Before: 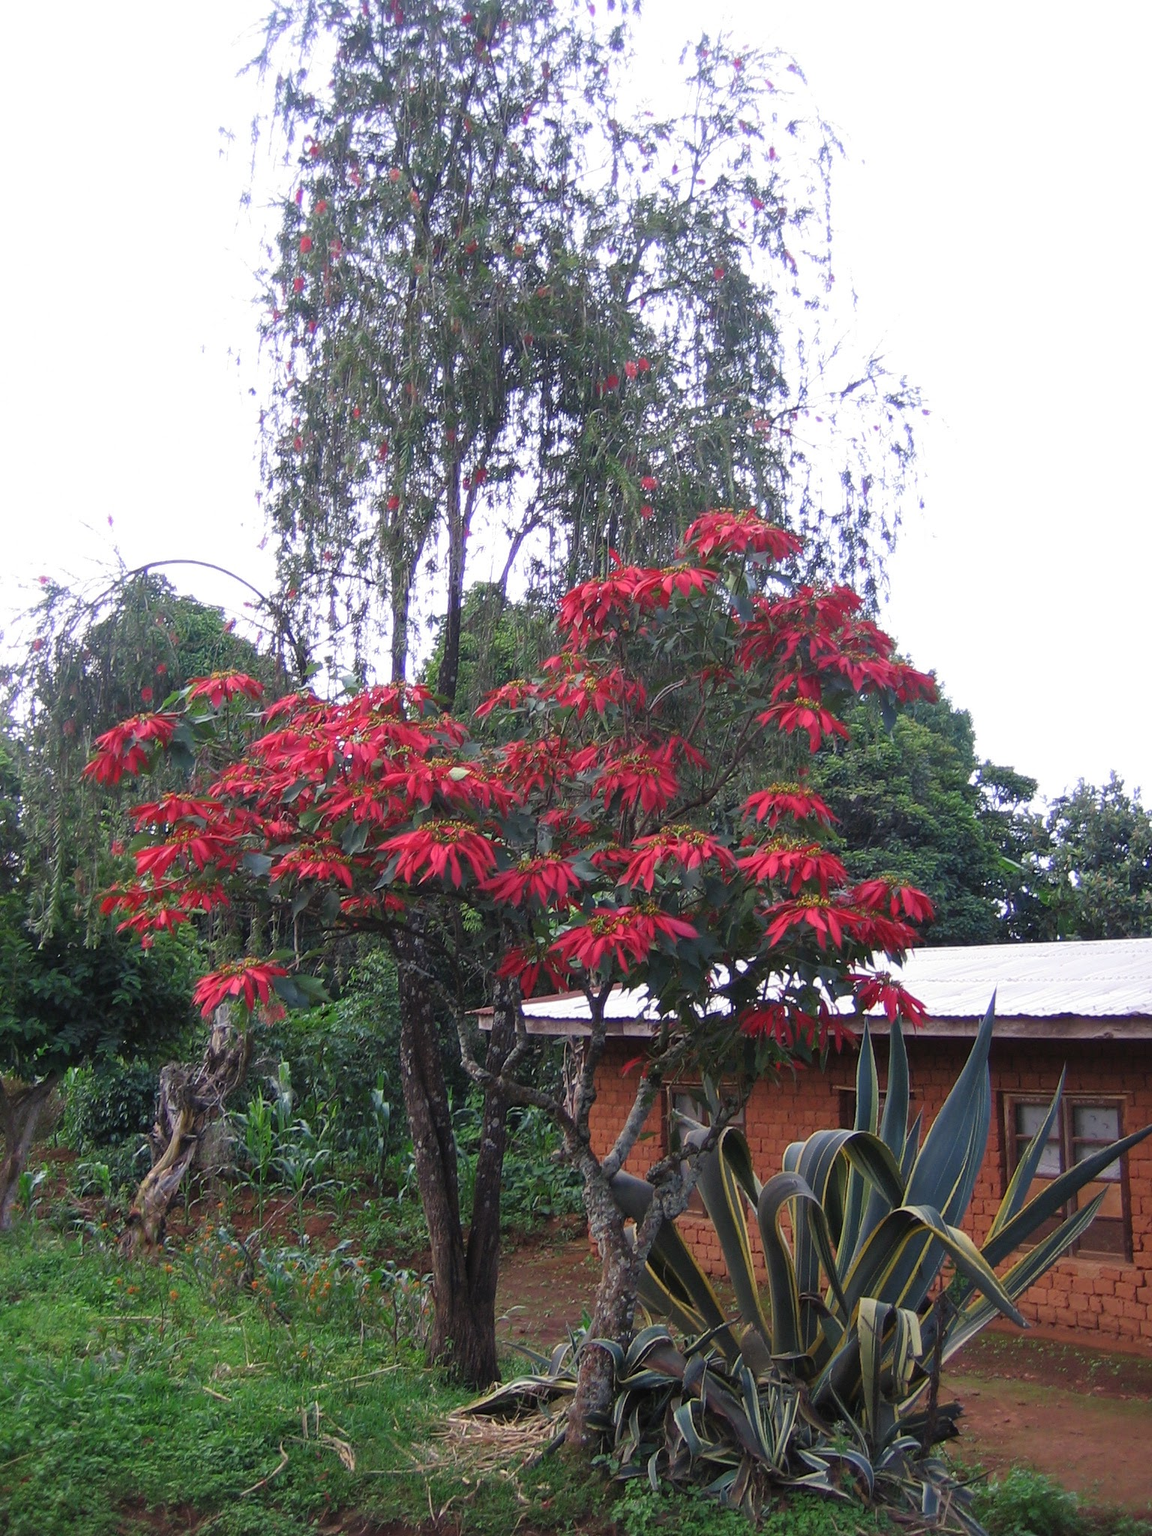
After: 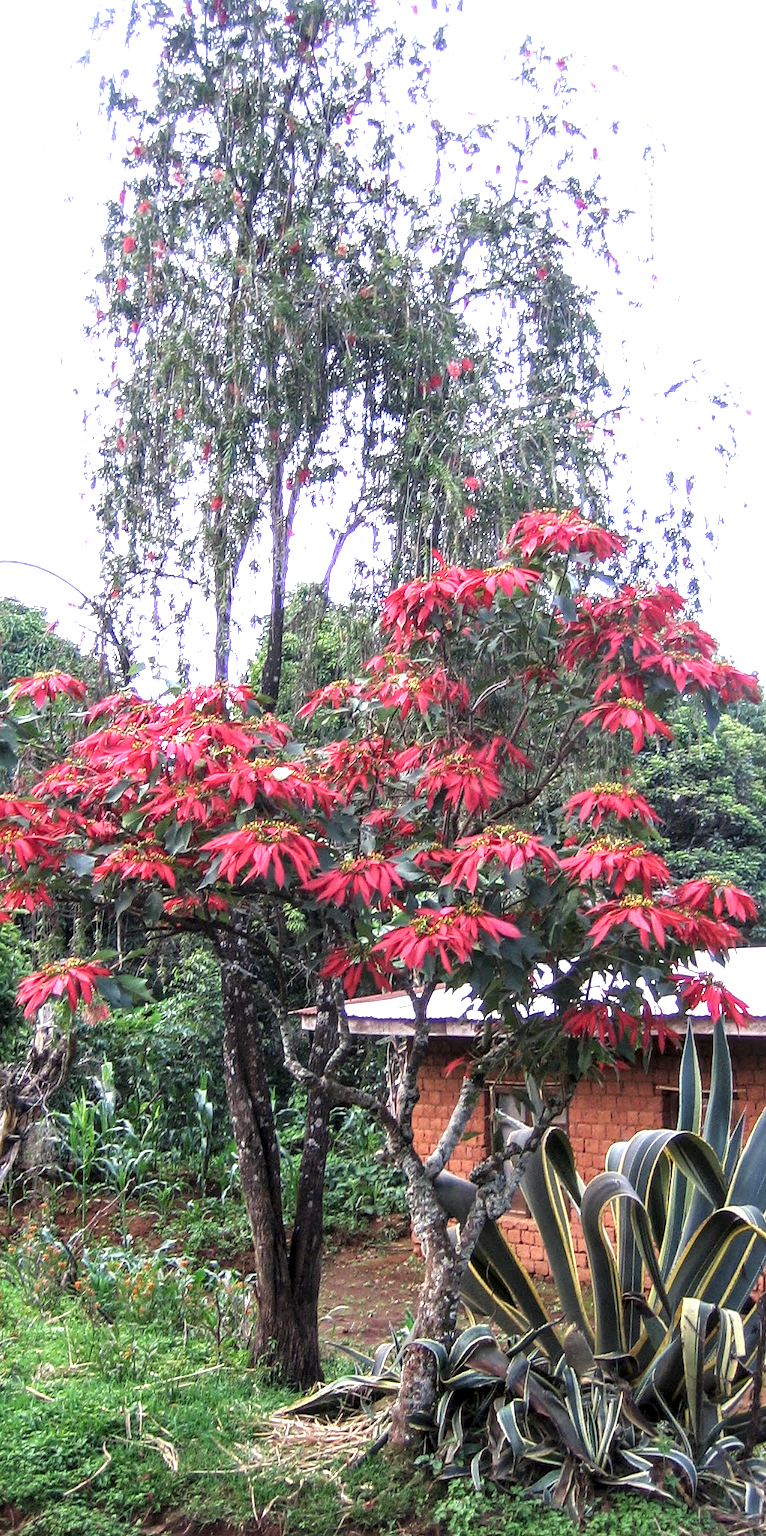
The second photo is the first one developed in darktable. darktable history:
crop and rotate: left 15.404%, right 18.008%
exposure: black level correction 0, exposure 1 EV, compensate highlight preservation false
local contrast: highlights 65%, shadows 54%, detail 169%, midtone range 0.519
